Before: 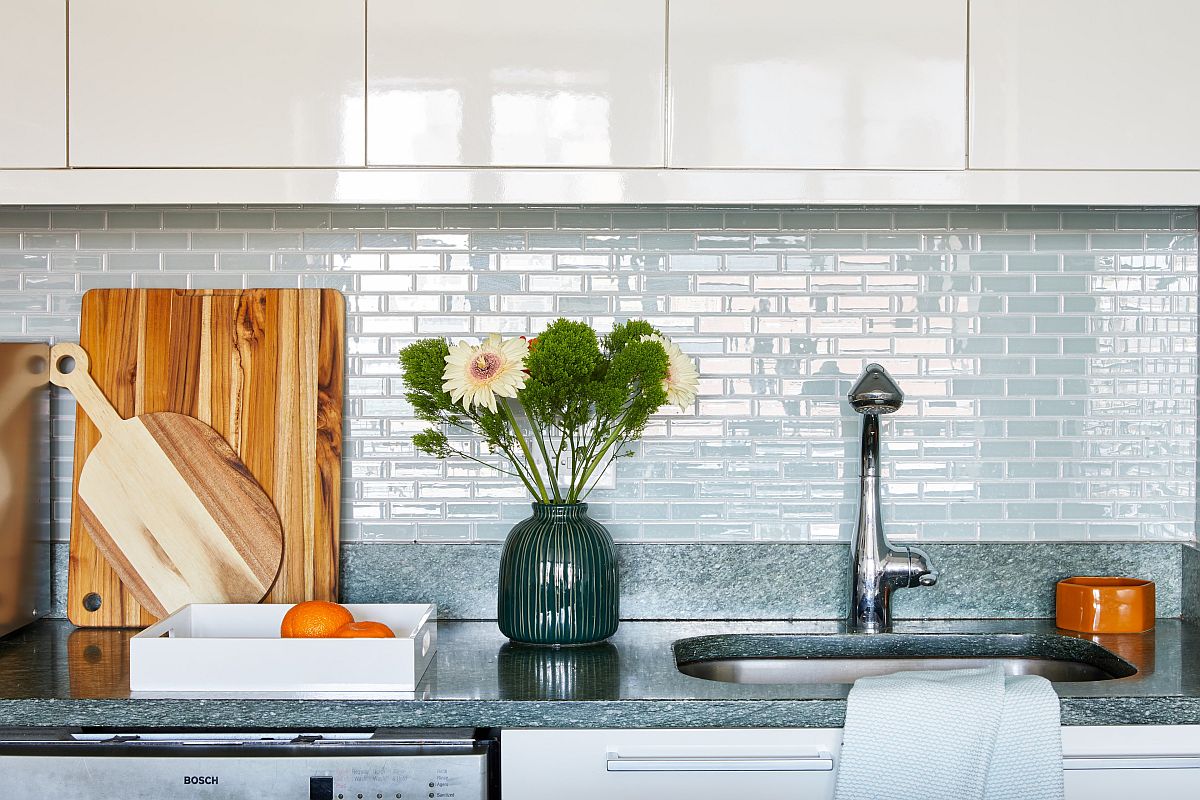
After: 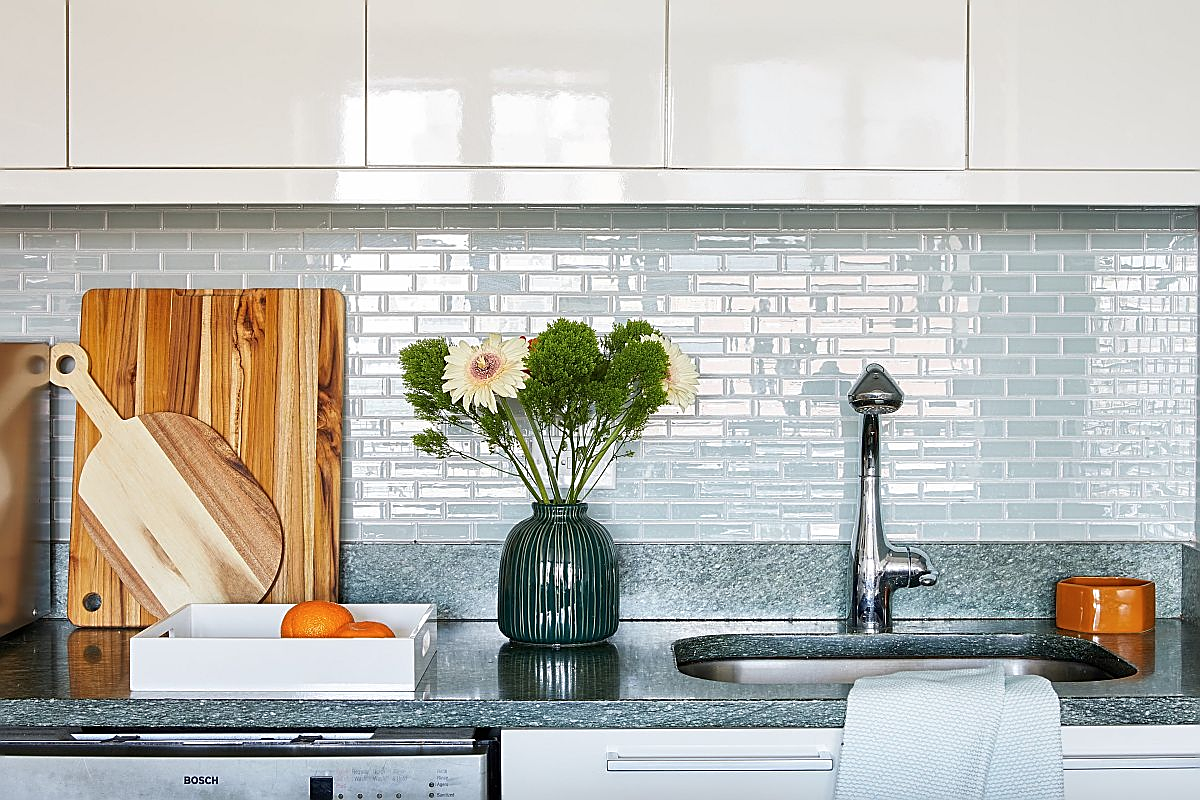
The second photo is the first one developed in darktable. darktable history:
contrast brightness saturation: saturation -0.052
sharpen: on, module defaults
